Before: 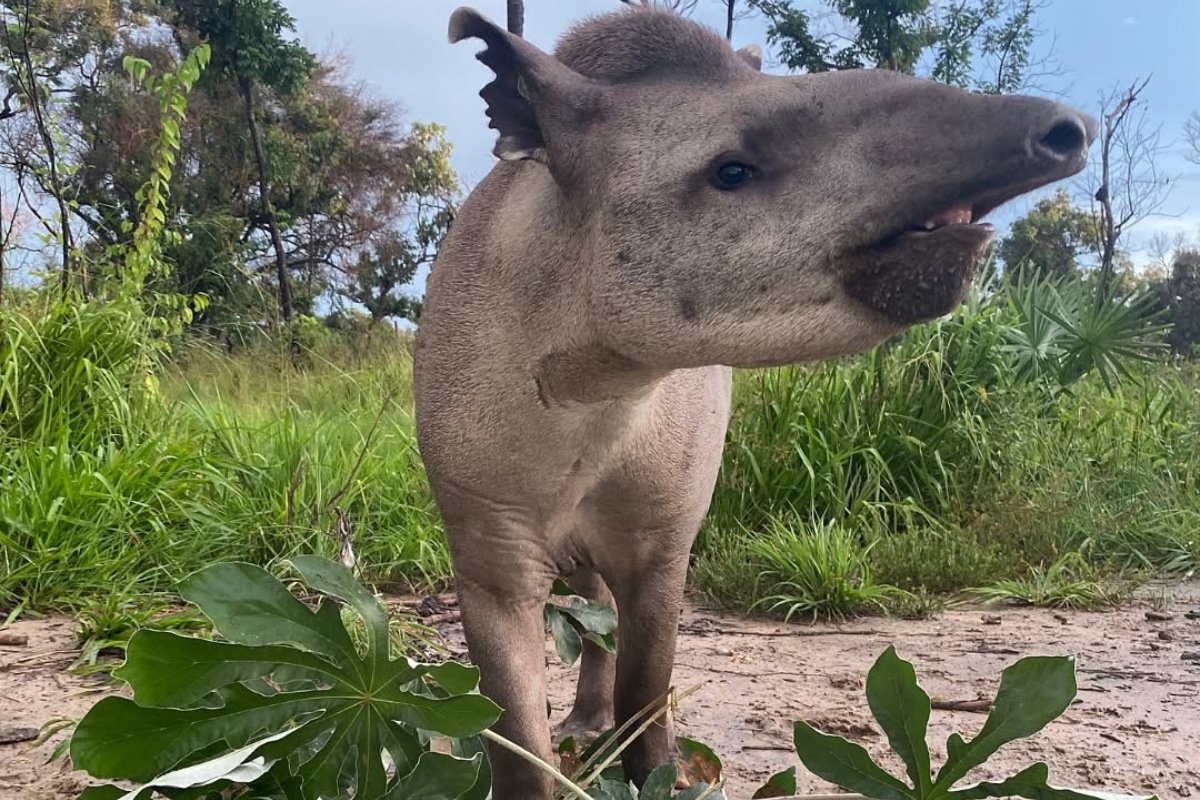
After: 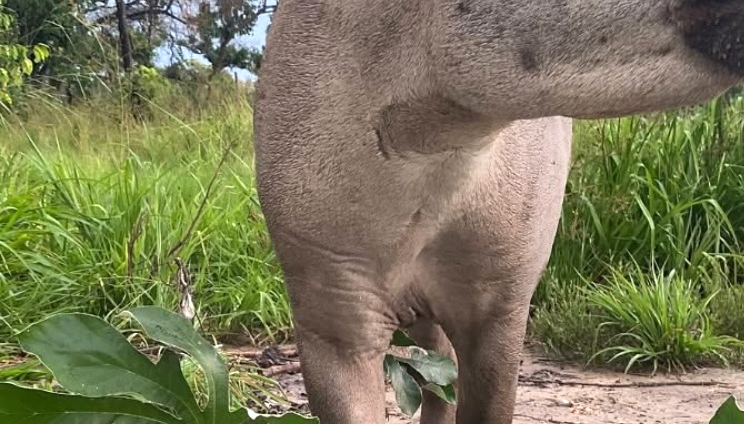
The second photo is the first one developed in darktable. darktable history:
exposure: exposure 0.3 EV, compensate exposure bias true, compensate highlight preservation false
crop: left 13.351%, top 31.158%, right 24.63%, bottom 15.805%
